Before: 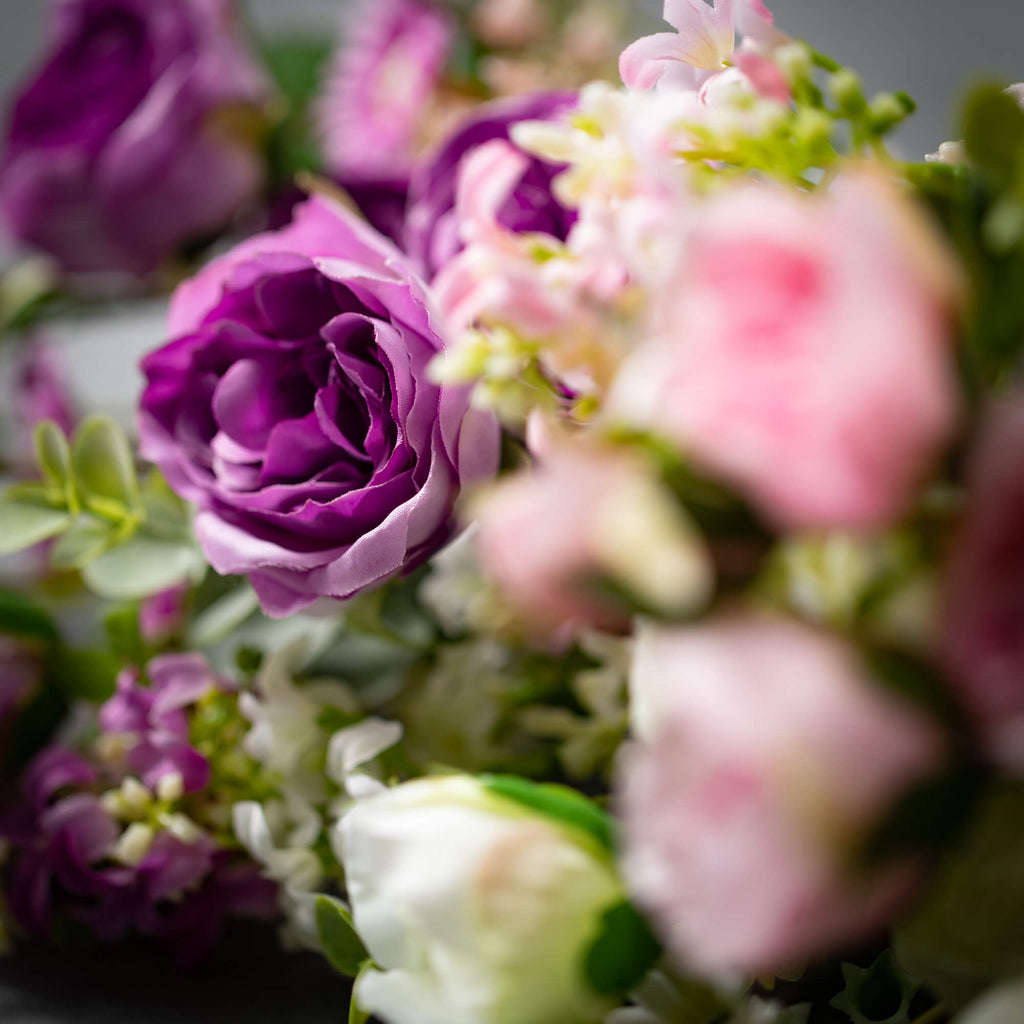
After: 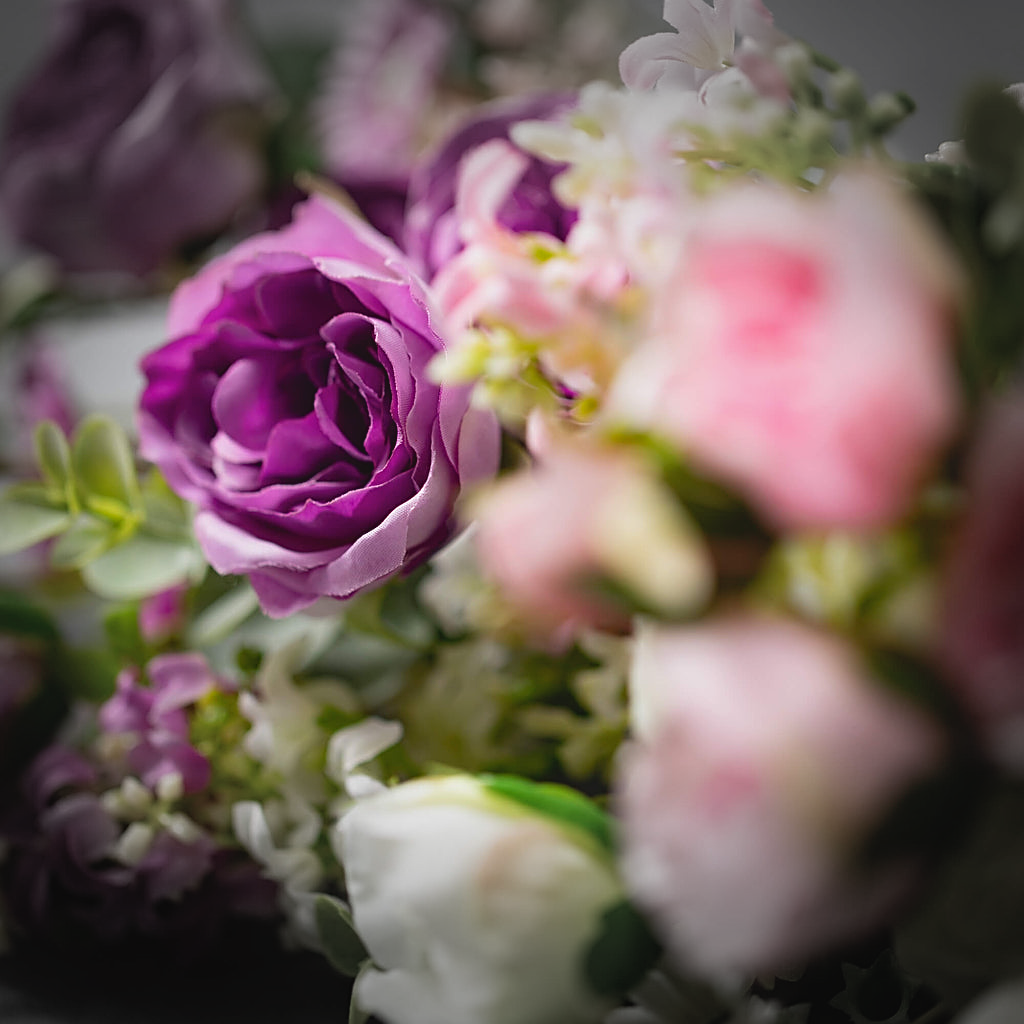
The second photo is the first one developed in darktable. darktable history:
contrast brightness saturation: contrast -0.11
vignetting: fall-off start 79.43%, saturation -0.649, width/height ratio 1.327, unbound false
sharpen: on, module defaults
